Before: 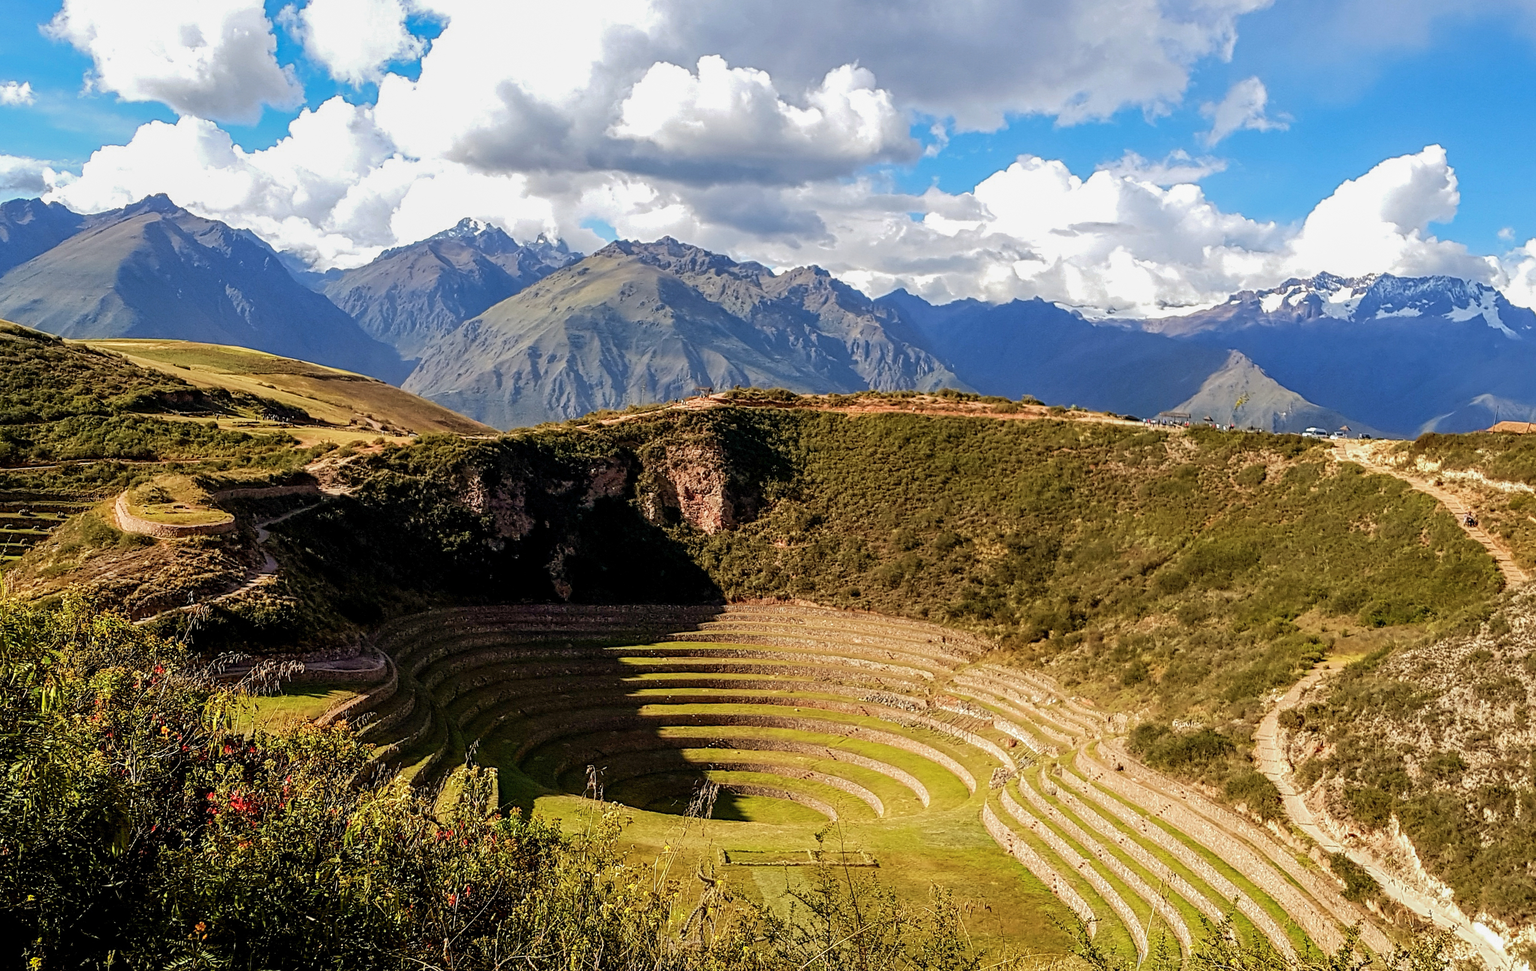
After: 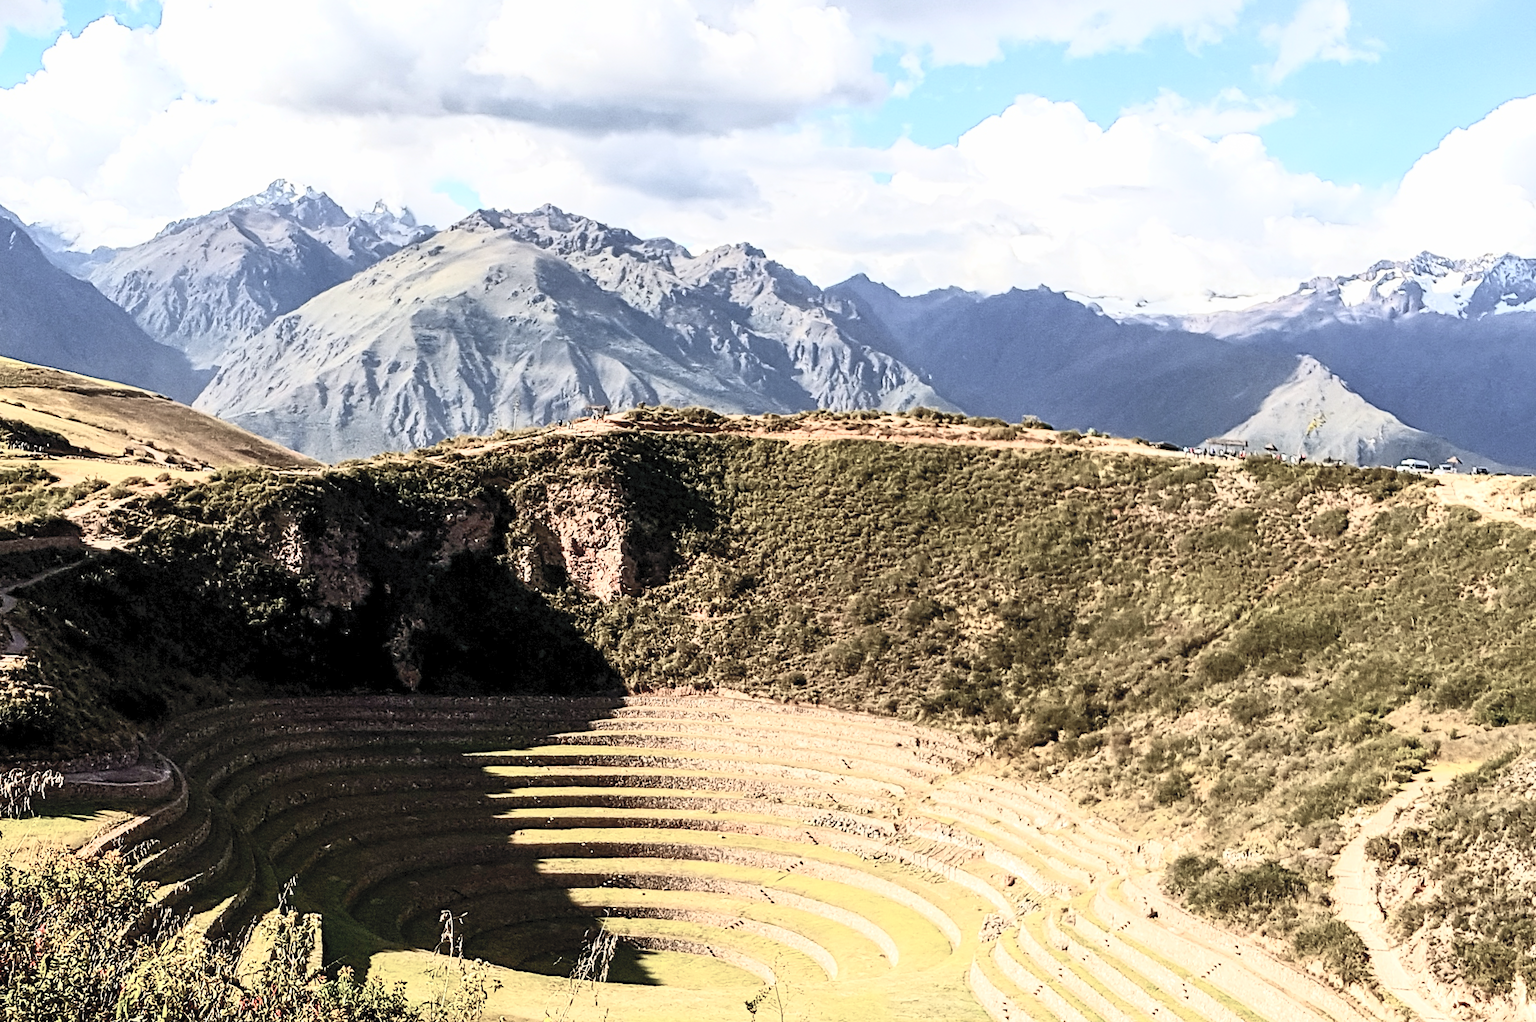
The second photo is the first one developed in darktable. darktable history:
crop: left 16.768%, top 8.653%, right 8.362%, bottom 12.485%
exposure: compensate highlight preservation false
contrast brightness saturation: contrast 0.57, brightness 0.57, saturation -0.34
